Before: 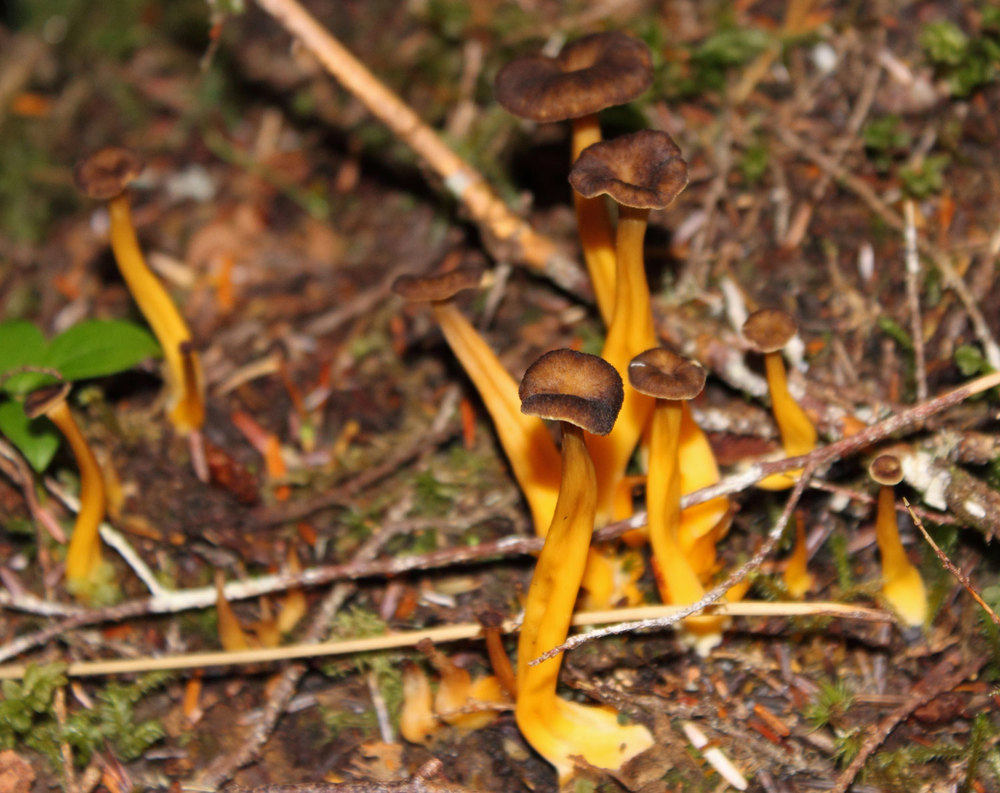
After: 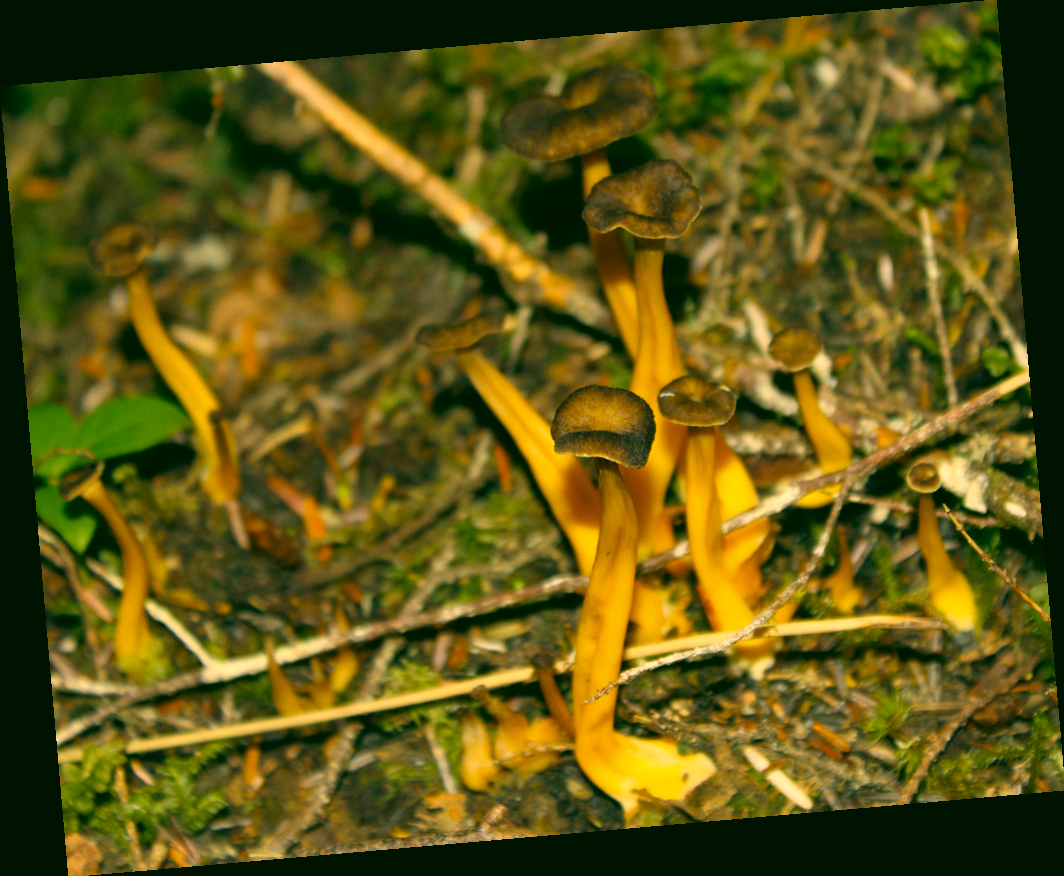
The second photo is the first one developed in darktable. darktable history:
color correction: highlights a* 5.62, highlights b* 33.57, shadows a* -25.86, shadows b* 4.02
exposure: compensate highlight preservation false
rotate and perspective: rotation -4.98°, automatic cropping off
